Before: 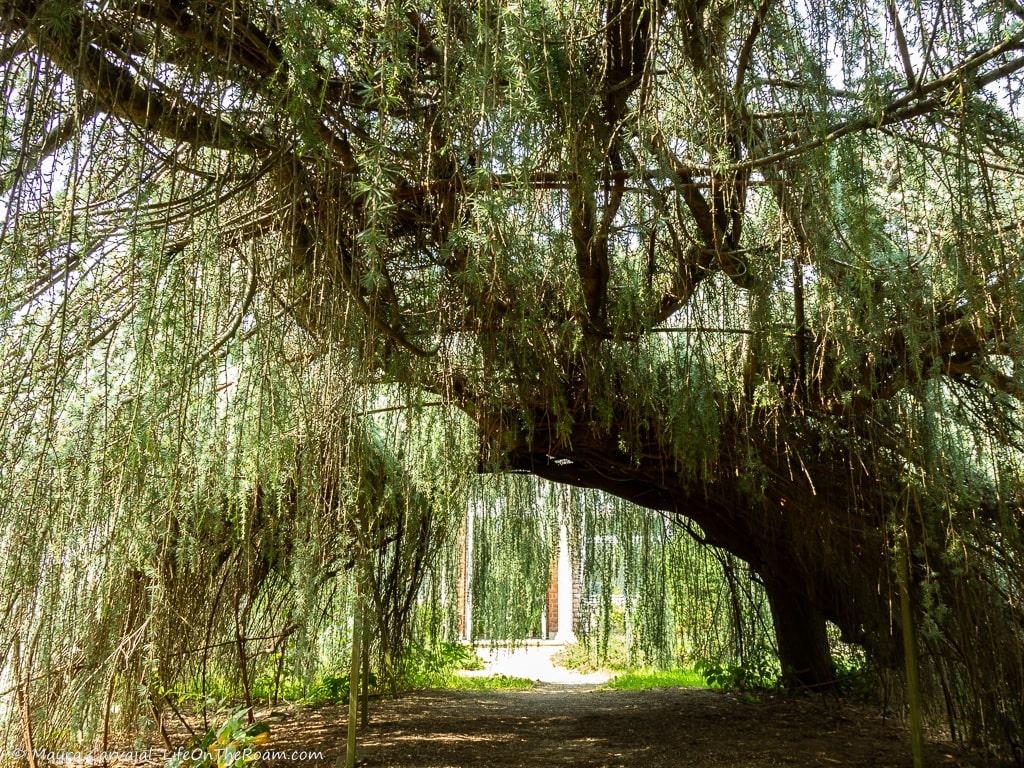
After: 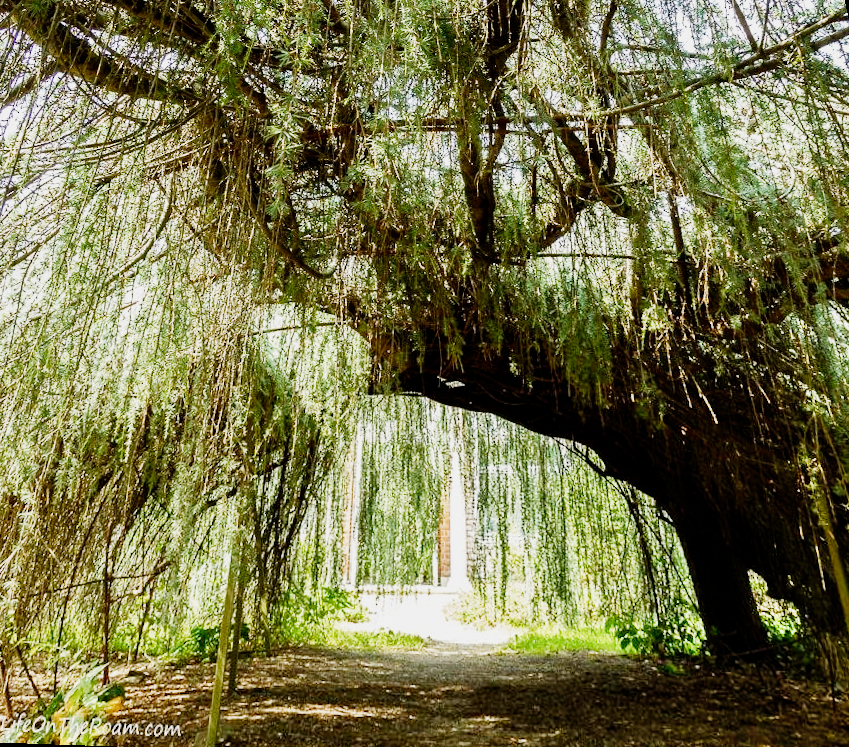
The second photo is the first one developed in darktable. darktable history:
exposure: black level correction 0, exposure 1.6 EV, compensate exposure bias true, compensate highlight preservation false
rotate and perspective: rotation 0.72°, lens shift (vertical) -0.352, lens shift (horizontal) -0.051, crop left 0.152, crop right 0.859, crop top 0.019, crop bottom 0.964
filmic rgb: middle gray luminance 29%, black relative exposure -10.3 EV, white relative exposure 5.5 EV, threshold 6 EV, target black luminance 0%, hardness 3.95, latitude 2.04%, contrast 1.132, highlights saturation mix 5%, shadows ↔ highlights balance 15.11%, preserve chrominance no, color science v3 (2019), use custom middle-gray values true, iterations of high-quality reconstruction 0, enable highlight reconstruction true
shadows and highlights: highlights color adjustment 0%, low approximation 0.01, soften with gaussian
